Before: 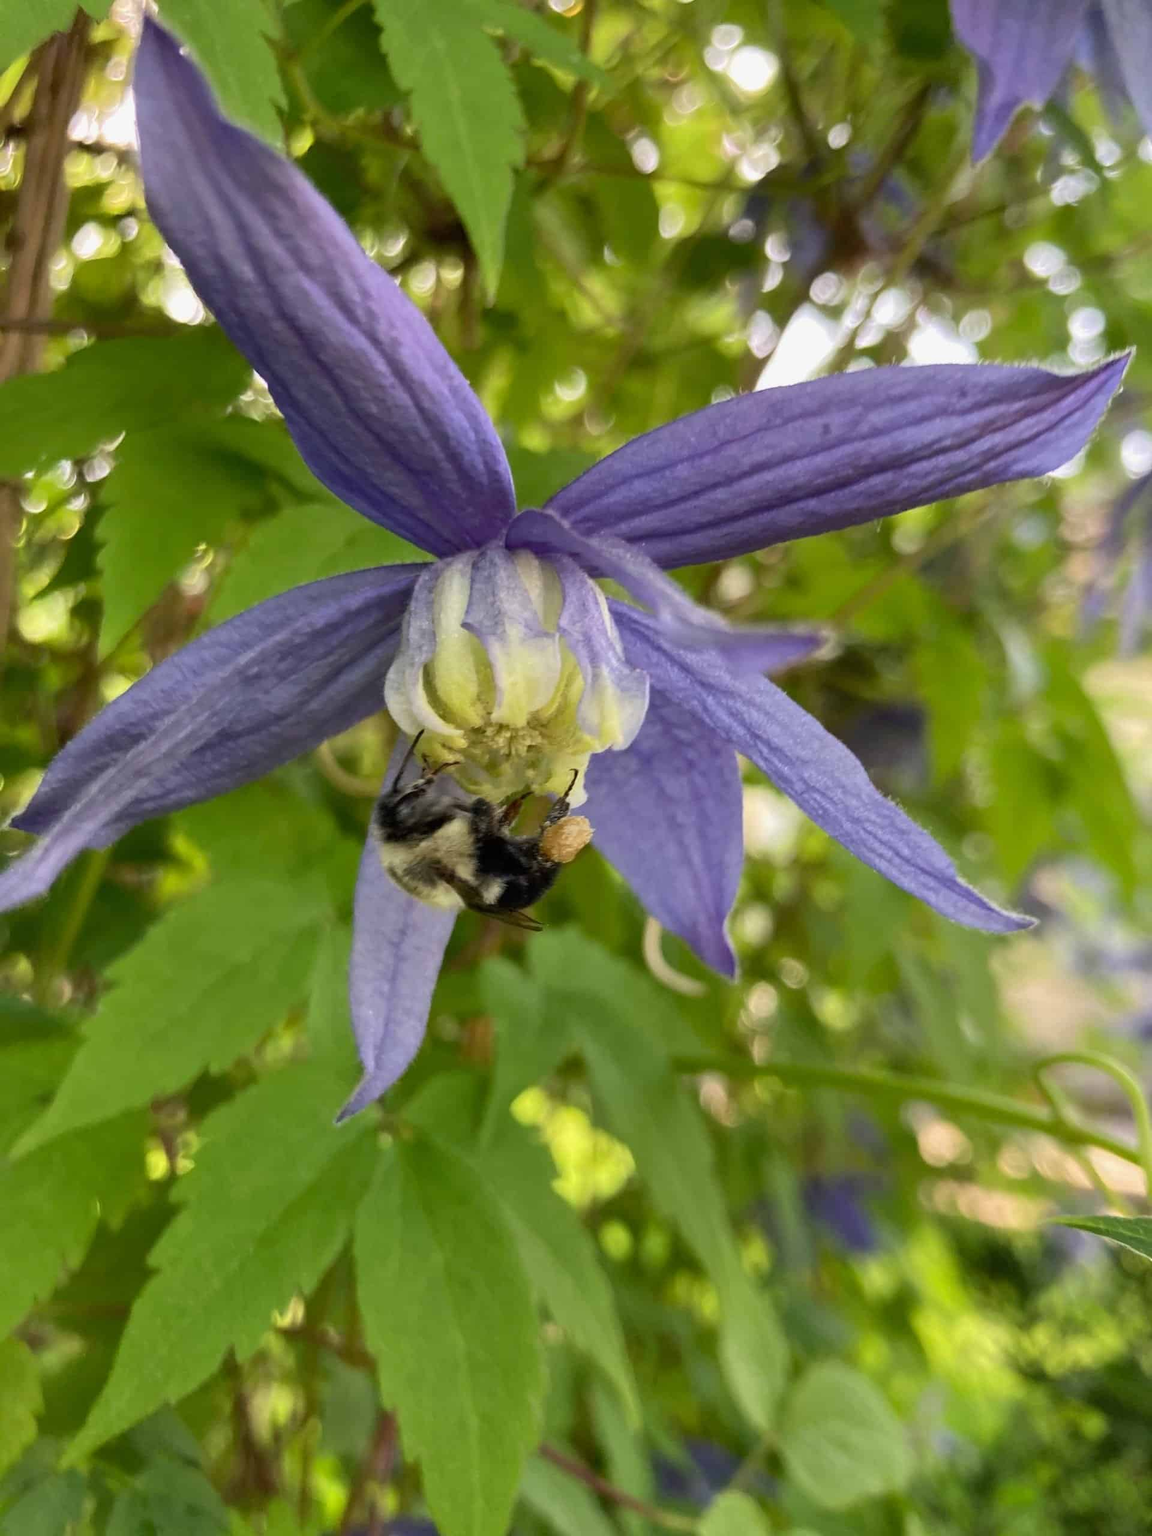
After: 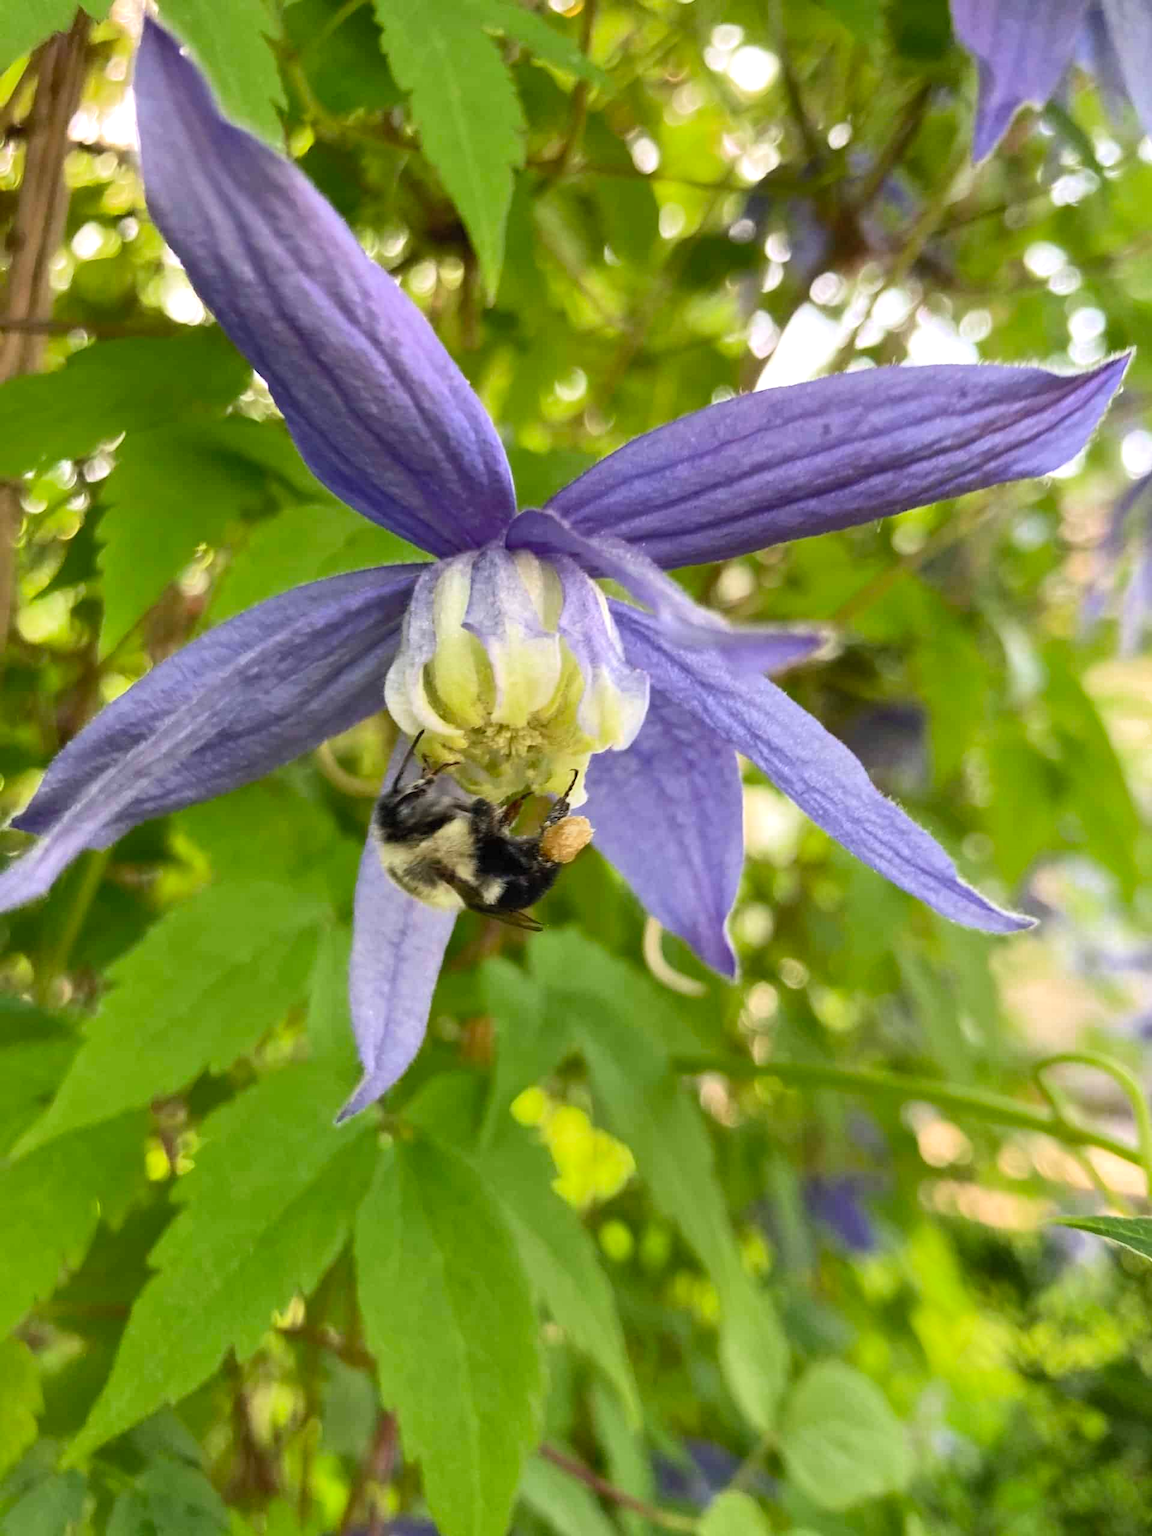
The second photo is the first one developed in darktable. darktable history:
shadows and highlights: radius 44.78, white point adjustment 6.64, compress 79.65%, highlights color adjustment 78.42%, soften with gaussian
color zones: curves: ch0 [(0, 0.444) (0.143, 0.442) (0.286, 0.441) (0.429, 0.441) (0.571, 0.441) (0.714, 0.441) (0.857, 0.442) (1, 0.444)]
contrast brightness saturation: contrast 0.2, brightness 0.16, saturation 0.22
